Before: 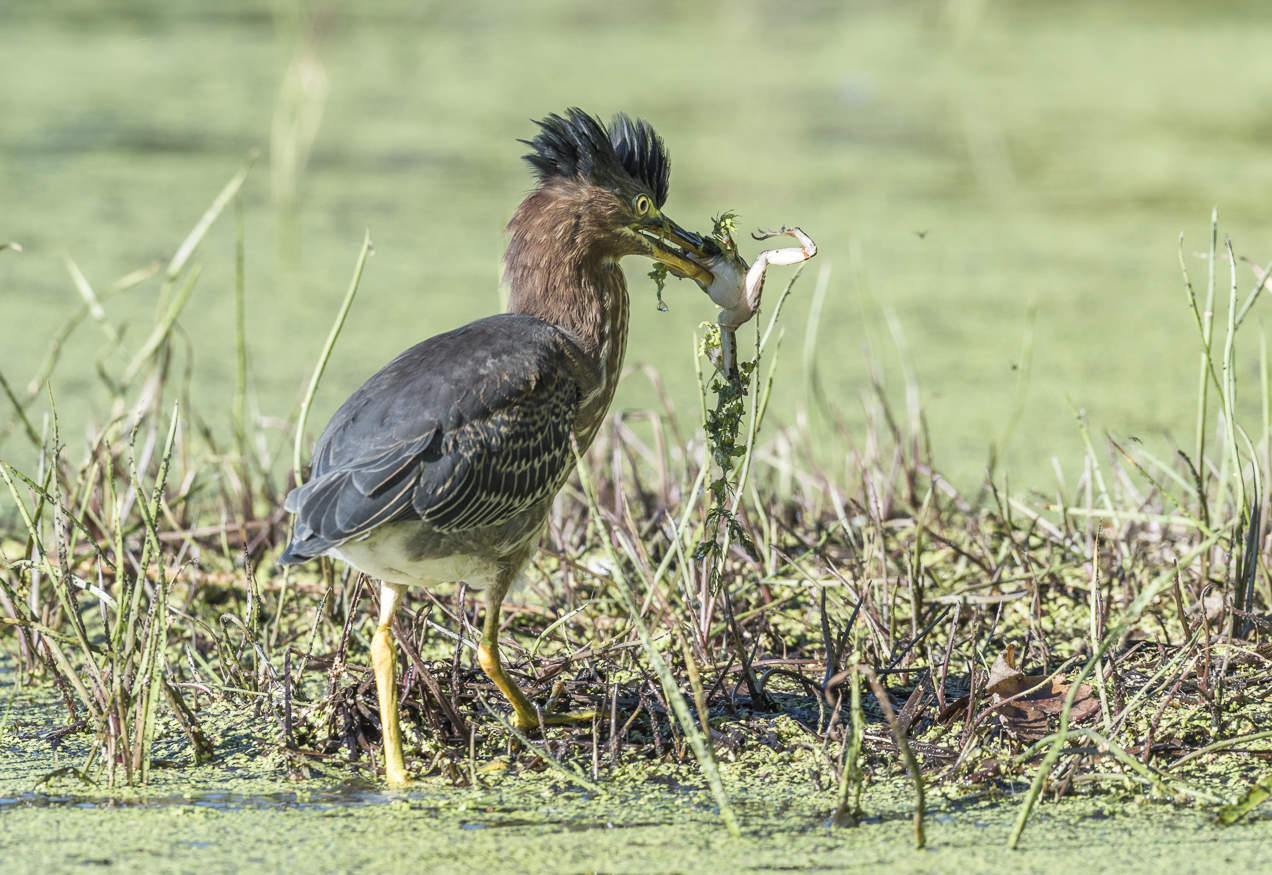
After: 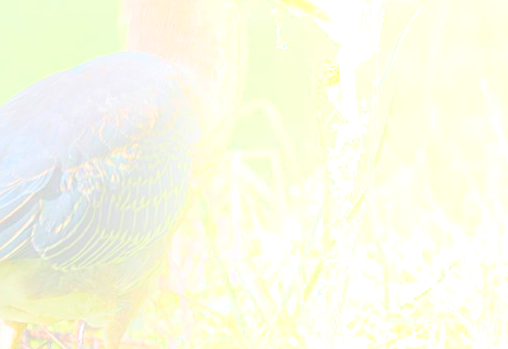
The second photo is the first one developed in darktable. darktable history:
crop: left 30%, top 30%, right 30%, bottom 30%
bloom: size 25%, threshold 5%, strength 90%
shadows and highlights: shadows 60, soften with gaussian
sharpen: on, module defaults
